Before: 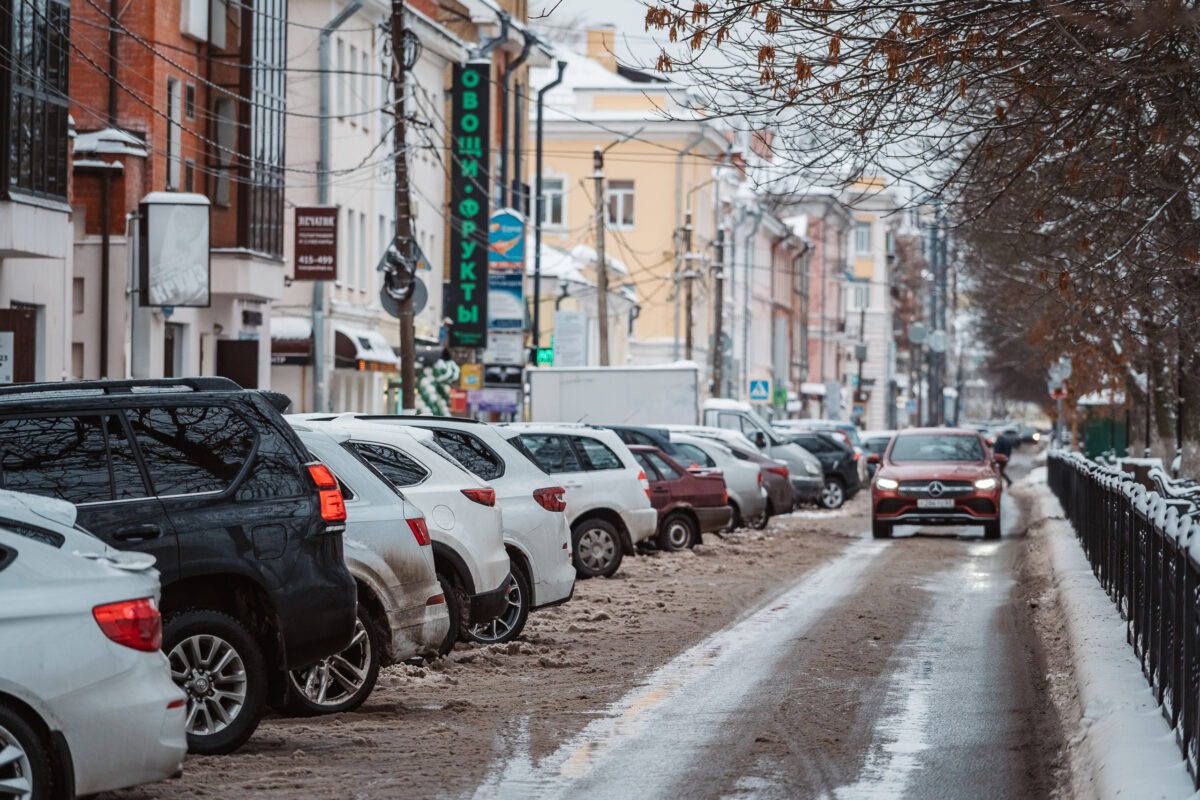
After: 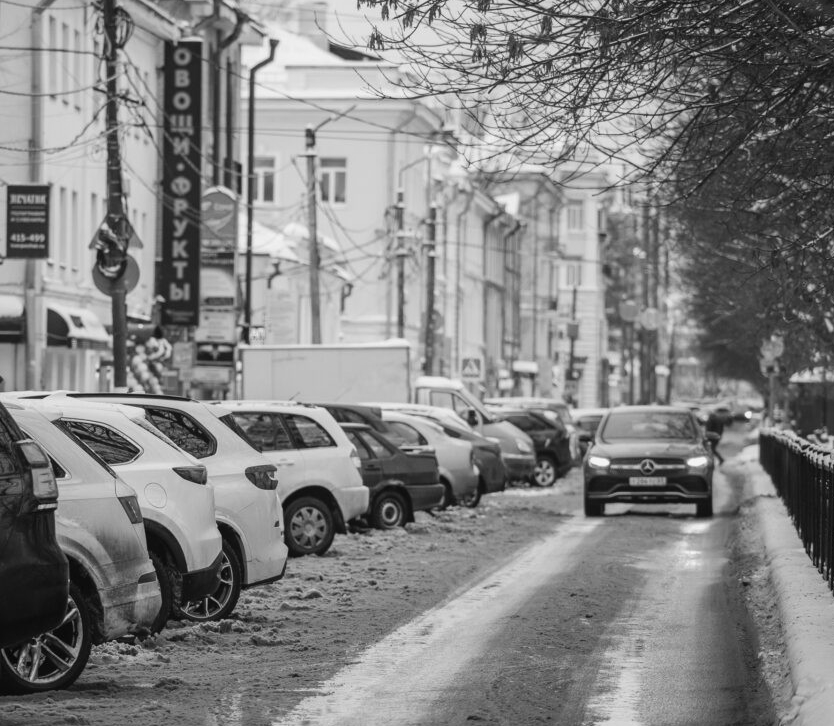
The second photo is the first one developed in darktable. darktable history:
crop and rotate: left 24.034%, top 2.838%, right 6.406%, bottom 6.299%
monochrome: on, module defaults
contrast equalizer: octaves 7, y [[0.6 ×6], [0.55 ×6], [0 ×6], [0 ×6], [0 ×6]], mix -0.2
